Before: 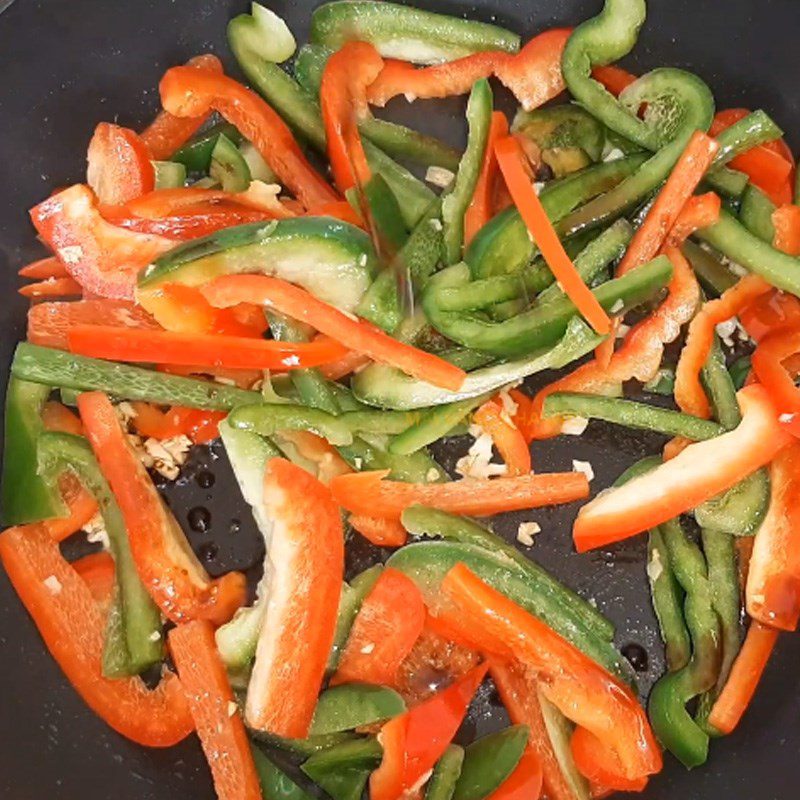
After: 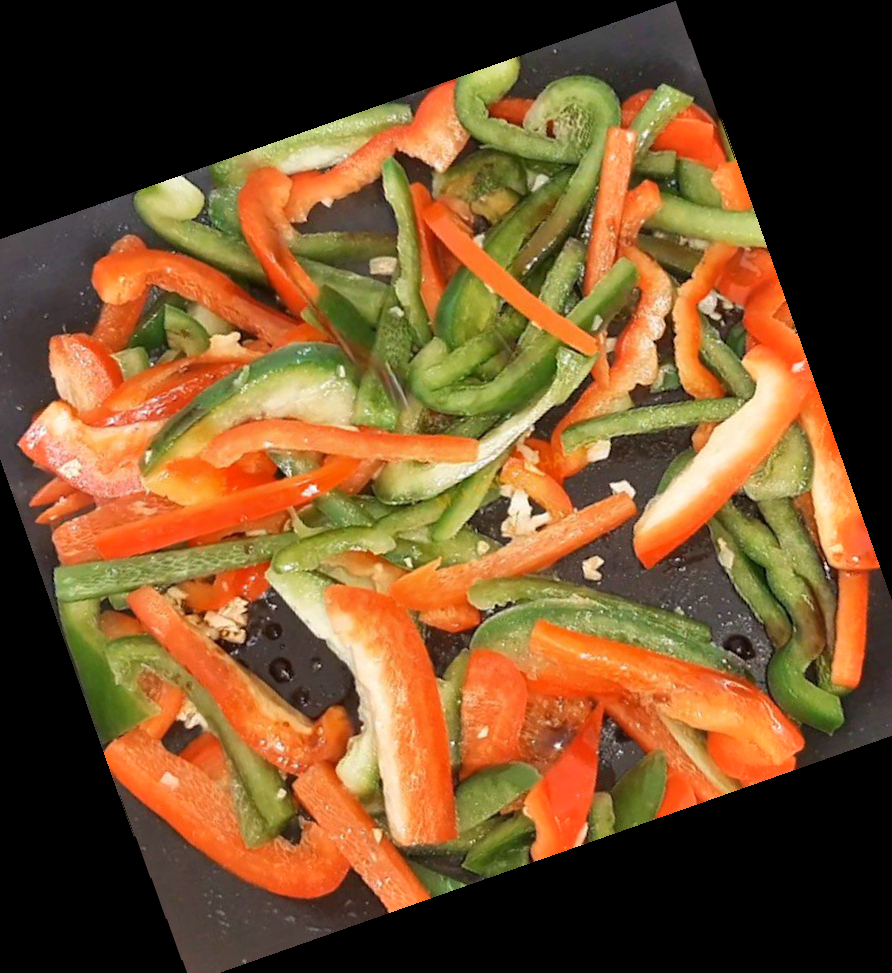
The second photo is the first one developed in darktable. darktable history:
crop and rotate: angle 19.43°, left 6.812%, right 4.125%, bottom 1.087%
shadows and highlights: soften with gaussian
rotate and perspective: rotation -1.32°, lens shift (horizontal) -0.031, crop left 0.015, crop right 0.985, crop top 0.047, crop bottom 0.982
